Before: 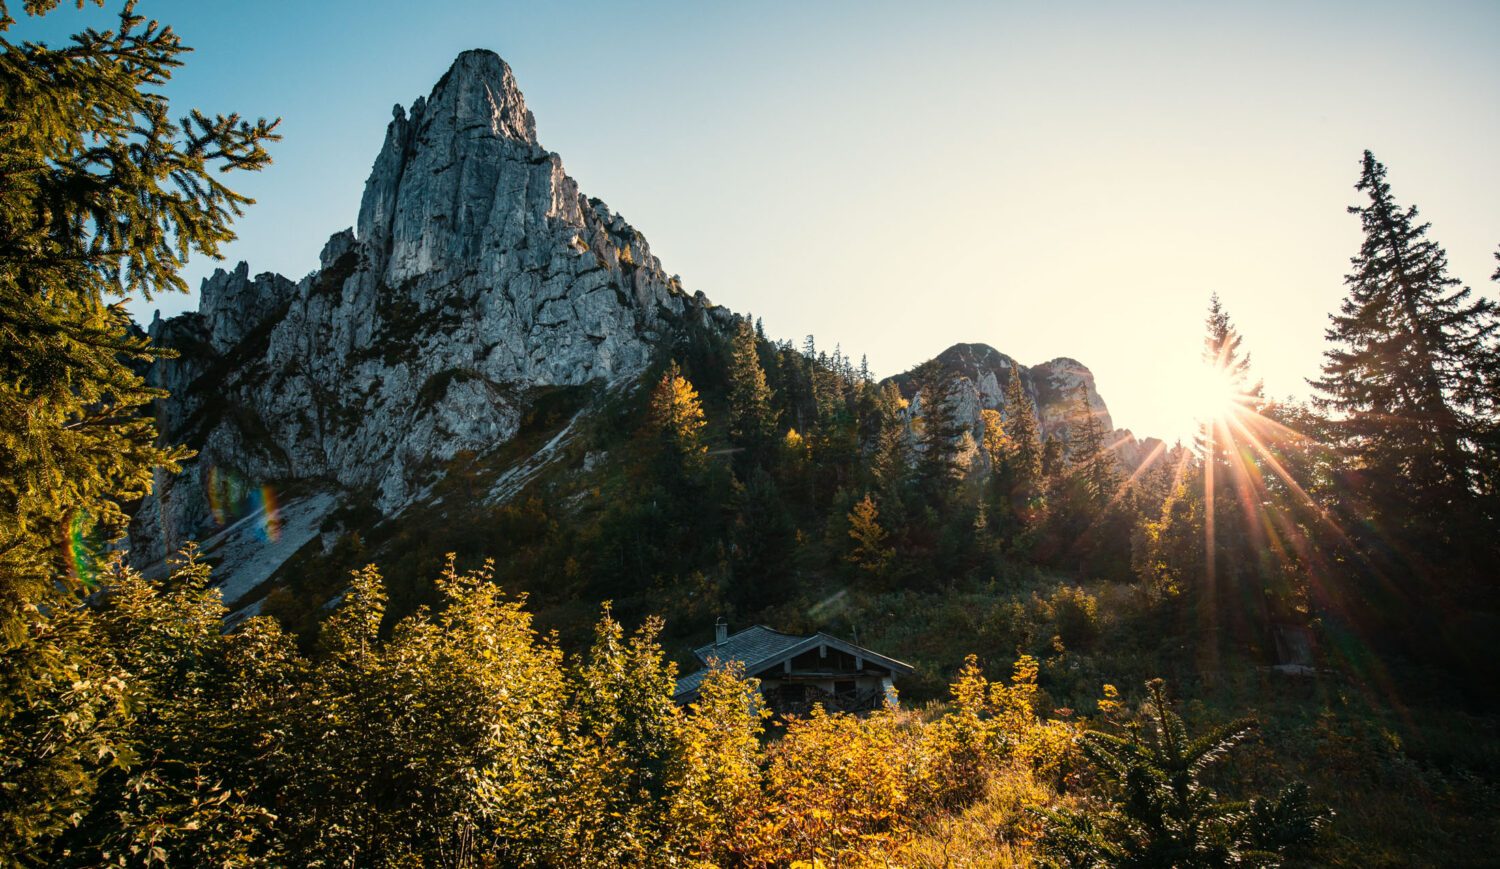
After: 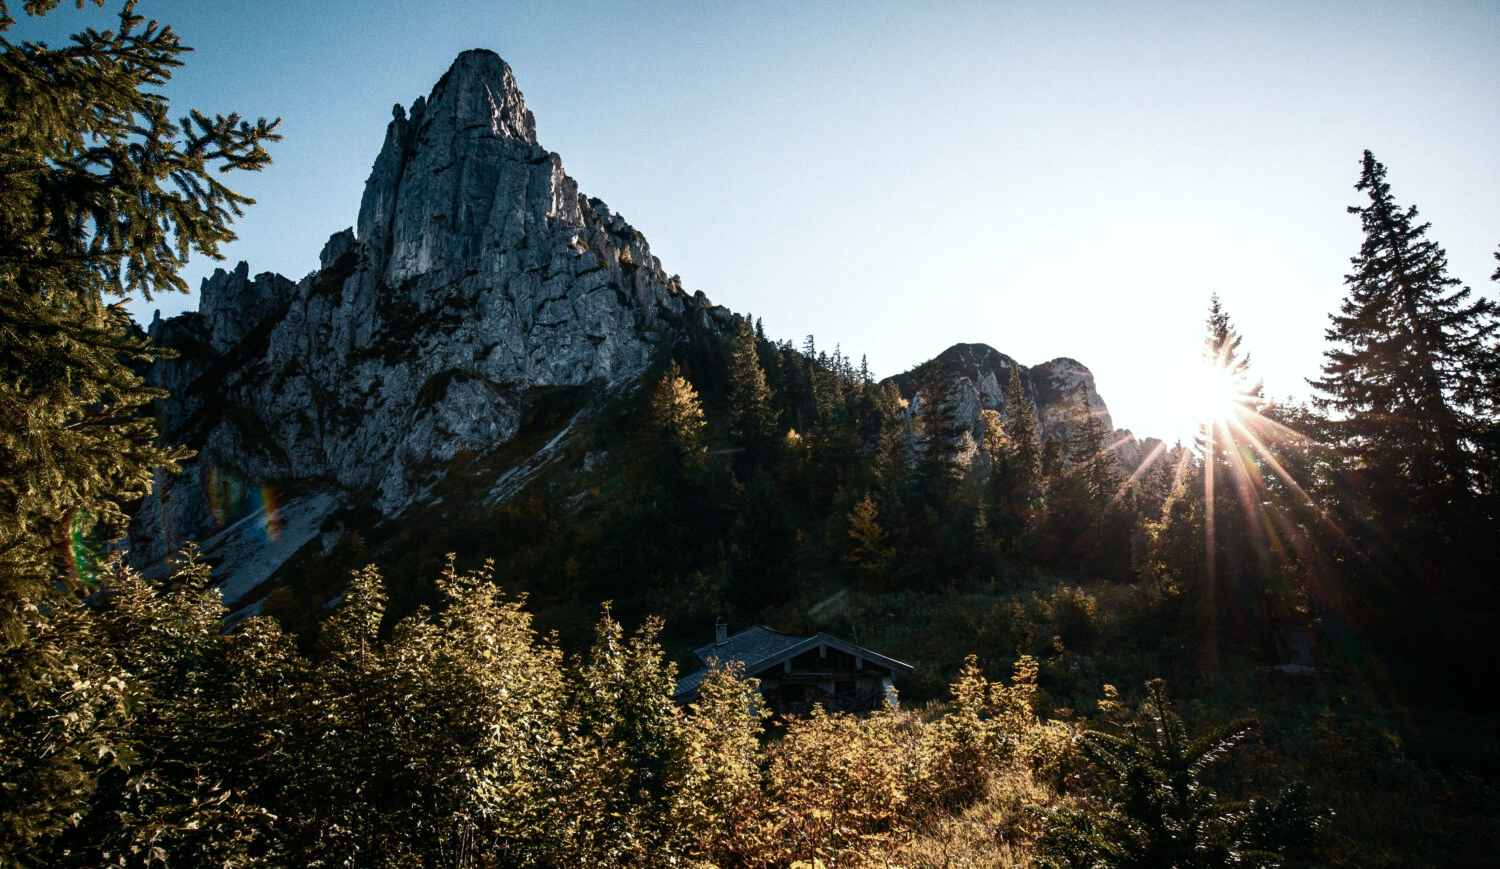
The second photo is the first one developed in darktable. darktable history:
grain: coarseness 0.09 ISO, strength 16.61%
color calibration: x 0.37, y 0.382, temperature 4313.32 K
color balance rgb: perceptual saturation grading › highlights -31.88%, perceptual saturation grading › mid-tones 5.8%, perceptual saturation grading › shadows 18.12%, perceptual brilliance grading › highlights 3.62%, perceptual brilliance grading › mid-tones -18.12%, perceptual brilliance grading › shadows -41.3%
